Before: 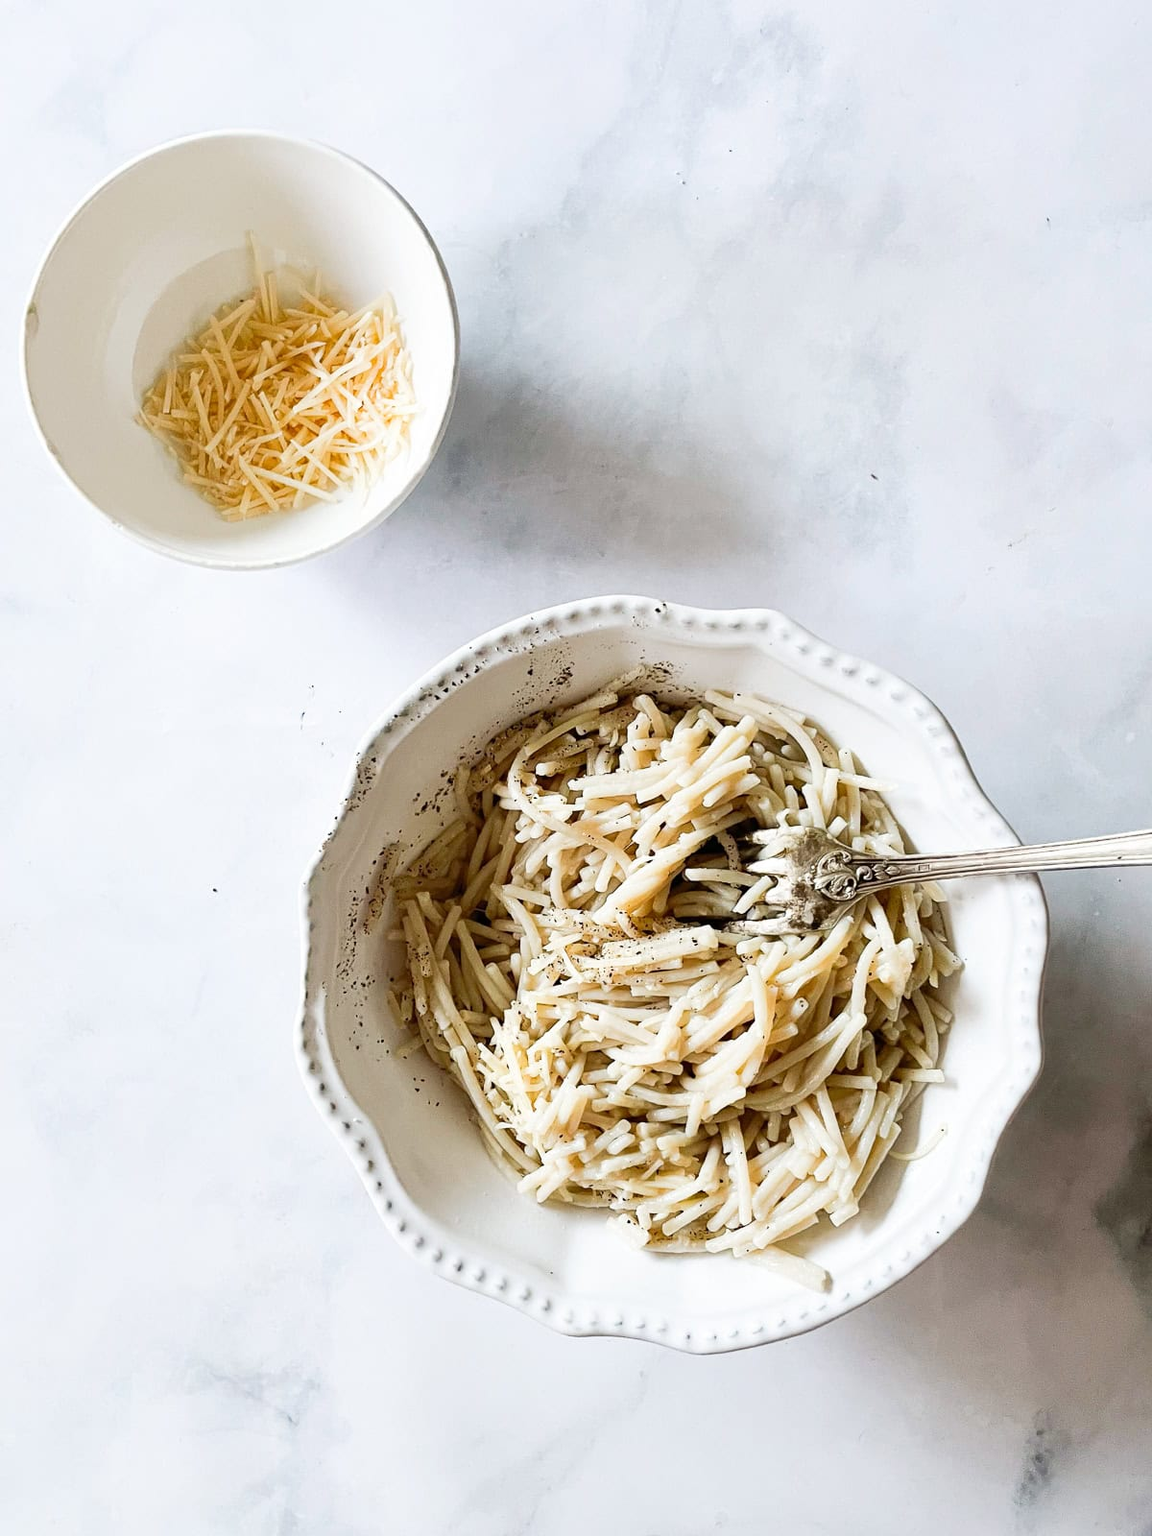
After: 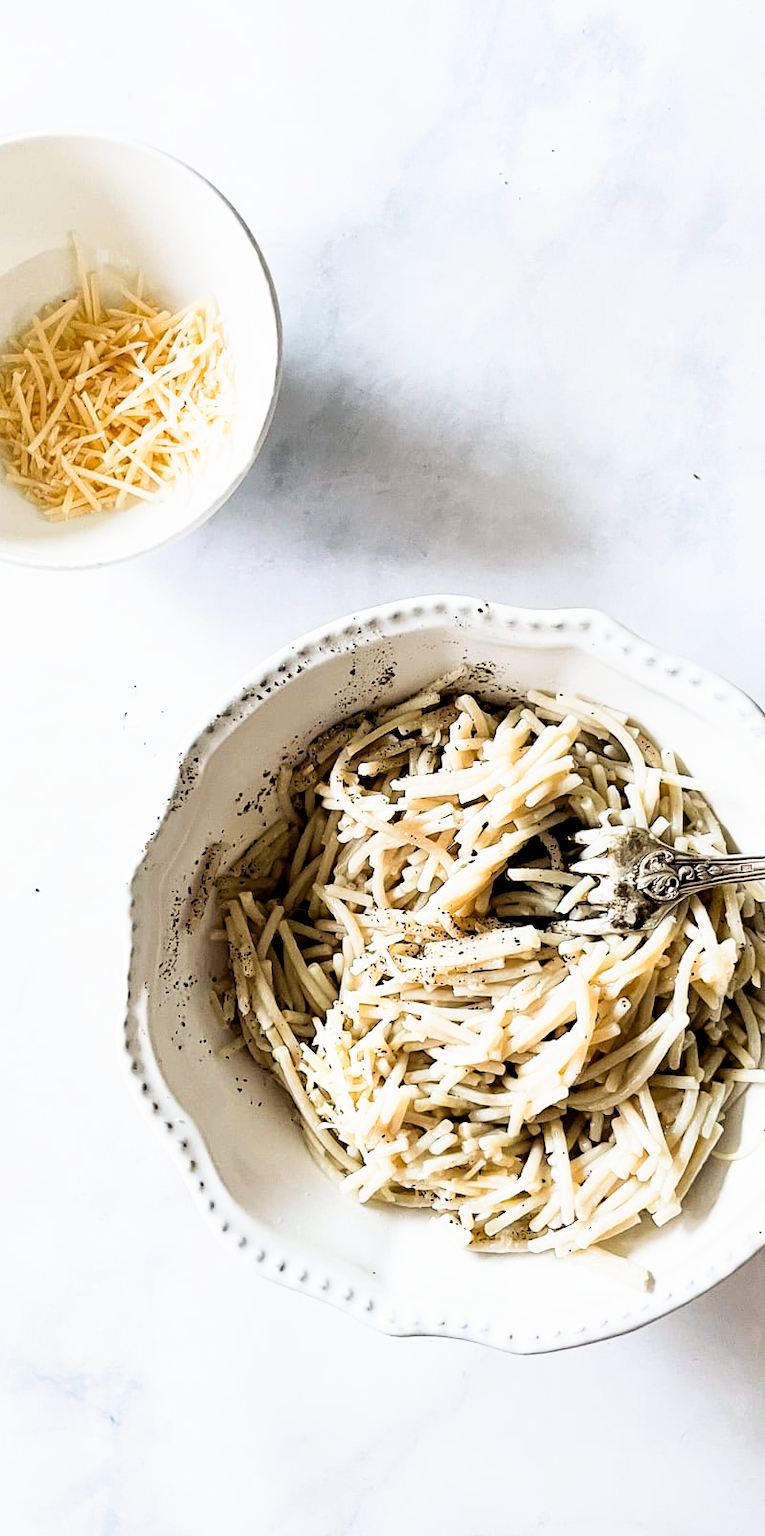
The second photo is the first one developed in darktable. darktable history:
filmic rgb: black relative exposure -5.51 EV, white relative exposure 2.51 EV, target black luminance 0%, hardness 4.51, latitude 66.89%, contrast 1.45, shadows ↔ highlights balance -3.89%, color science v5 (2021), contrast in shadows safe, contrast in highlights safe
crop and rotate: left 15.473%, right 18.055%
